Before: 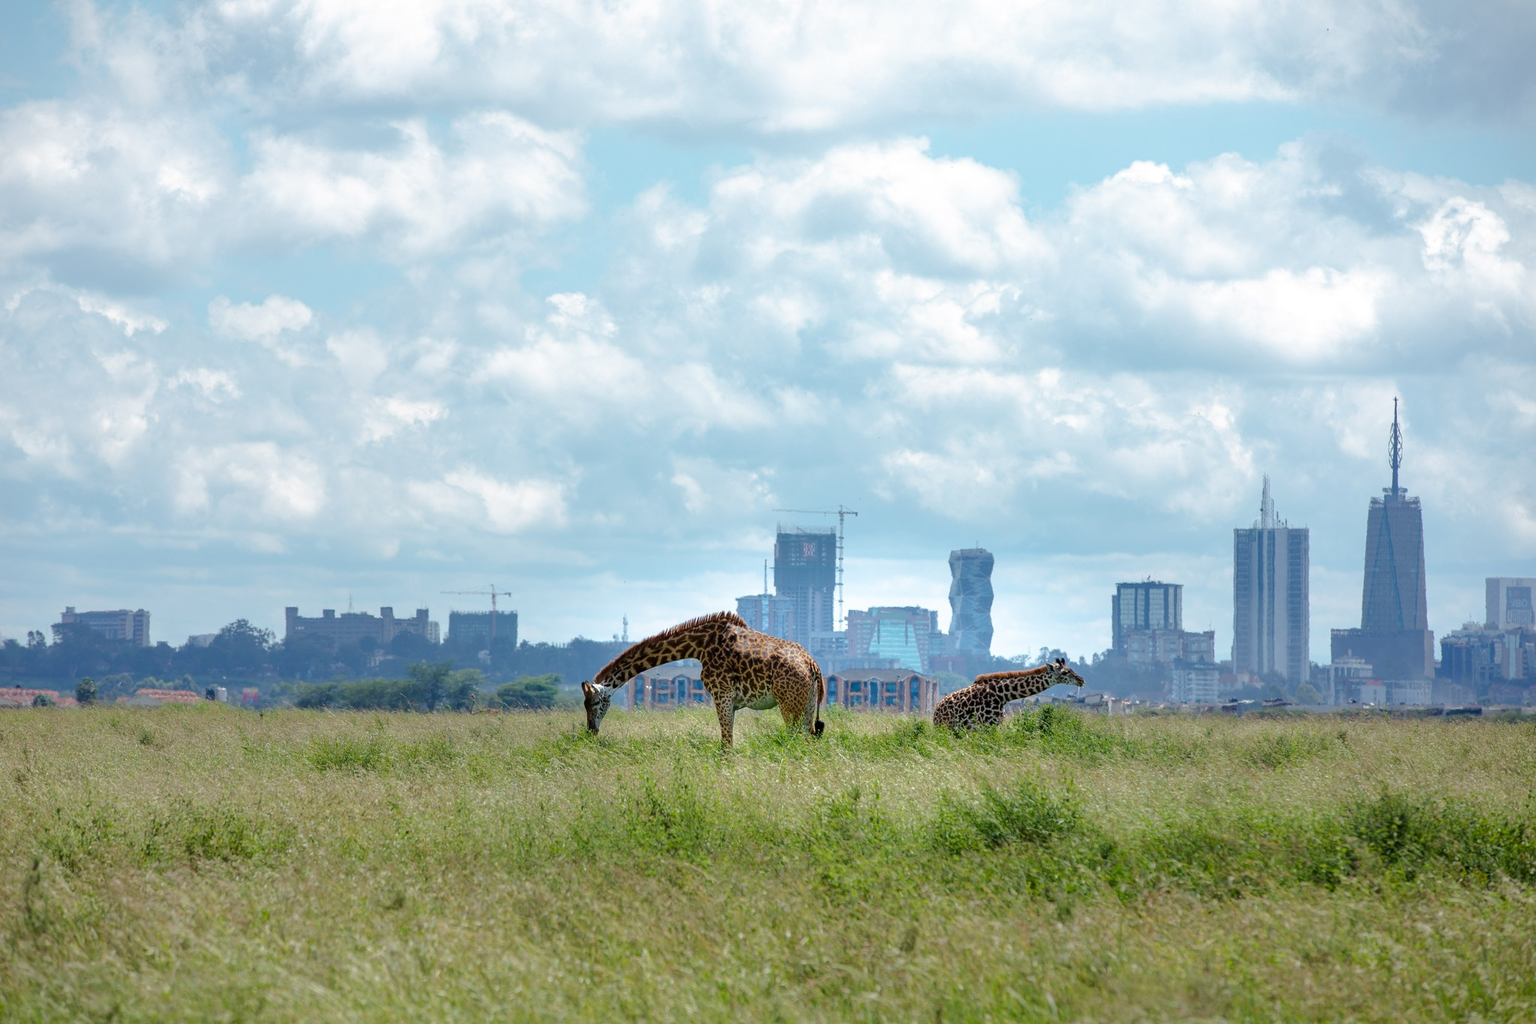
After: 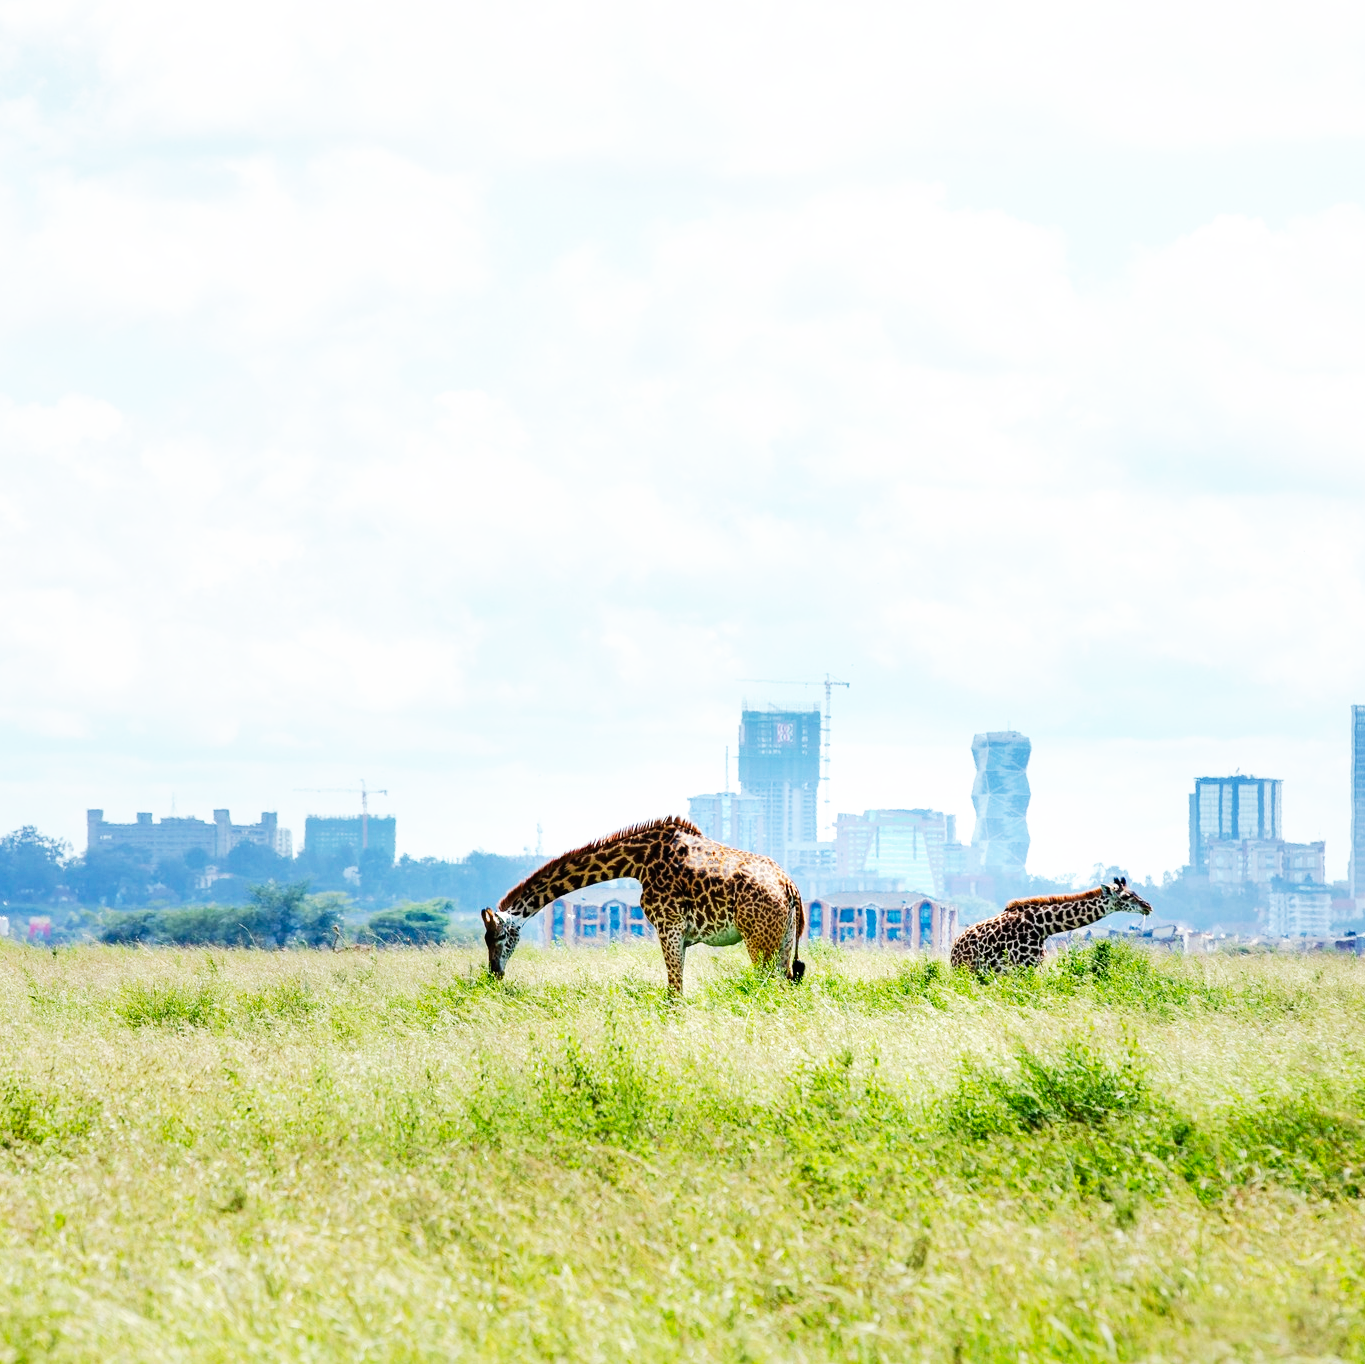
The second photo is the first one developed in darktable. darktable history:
crop and rotate: left 14.385%, right 18.948%
base curve: curves: ch0 [(0, 0) (0.007, 0.004) (0.027, 0.03) (0.046, 0.07) (0.207, 0.54) (0.442, 0.872) (0.673, 0.972) (1, 1)], preserve colors none
